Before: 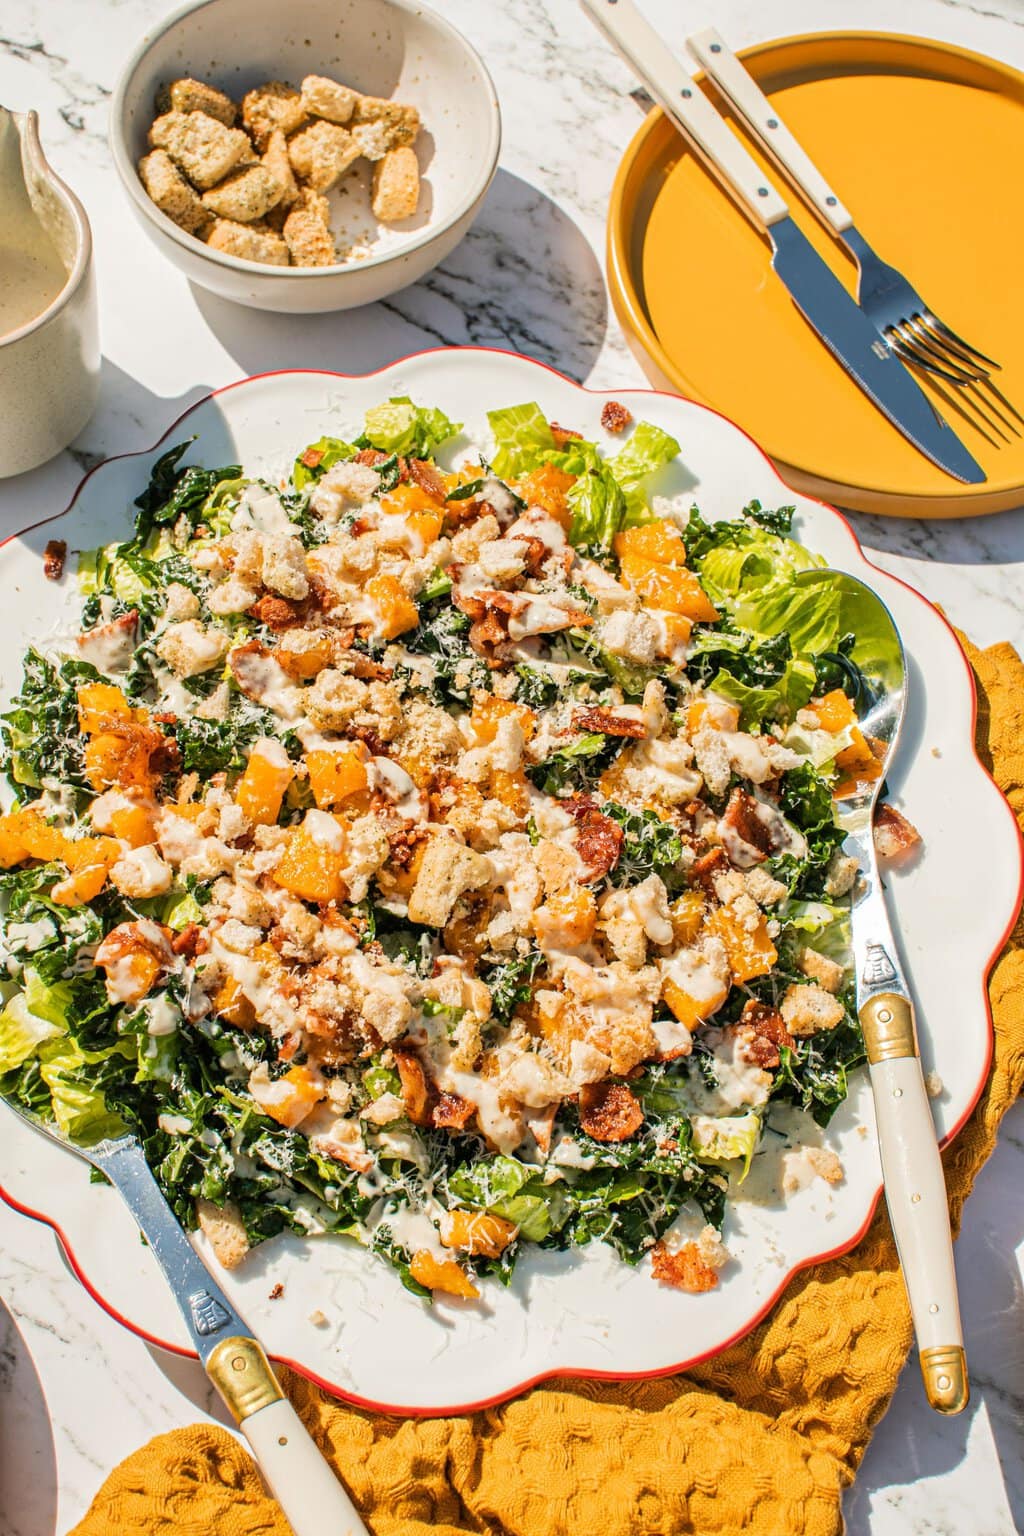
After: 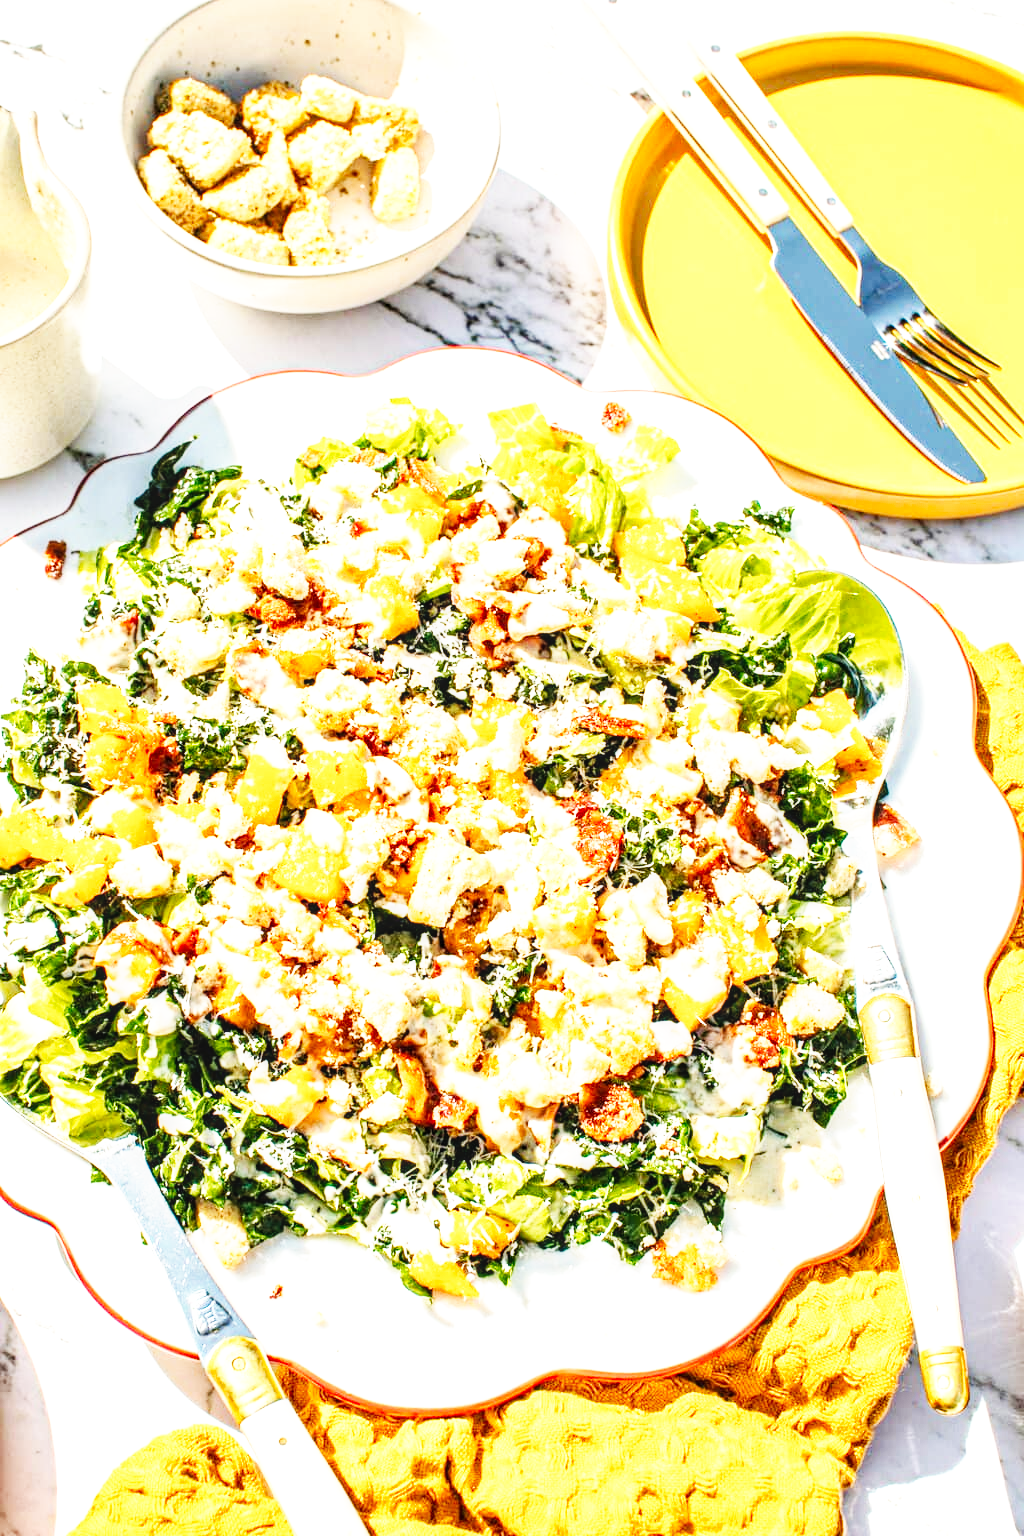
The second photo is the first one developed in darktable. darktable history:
base curve: curves: ch0 [(0, 0) (0.007, 0.004) (0.027, 0.03) (0.046, 0.07) (0.207, 0.54) (0.442, 0.872) (0.673, 0.972) (1, 1)], preserve colors none
local contrast: on, module defaults
exposure: black level correction 0, exposure 0.693 EV, compensate highlight preservation false
